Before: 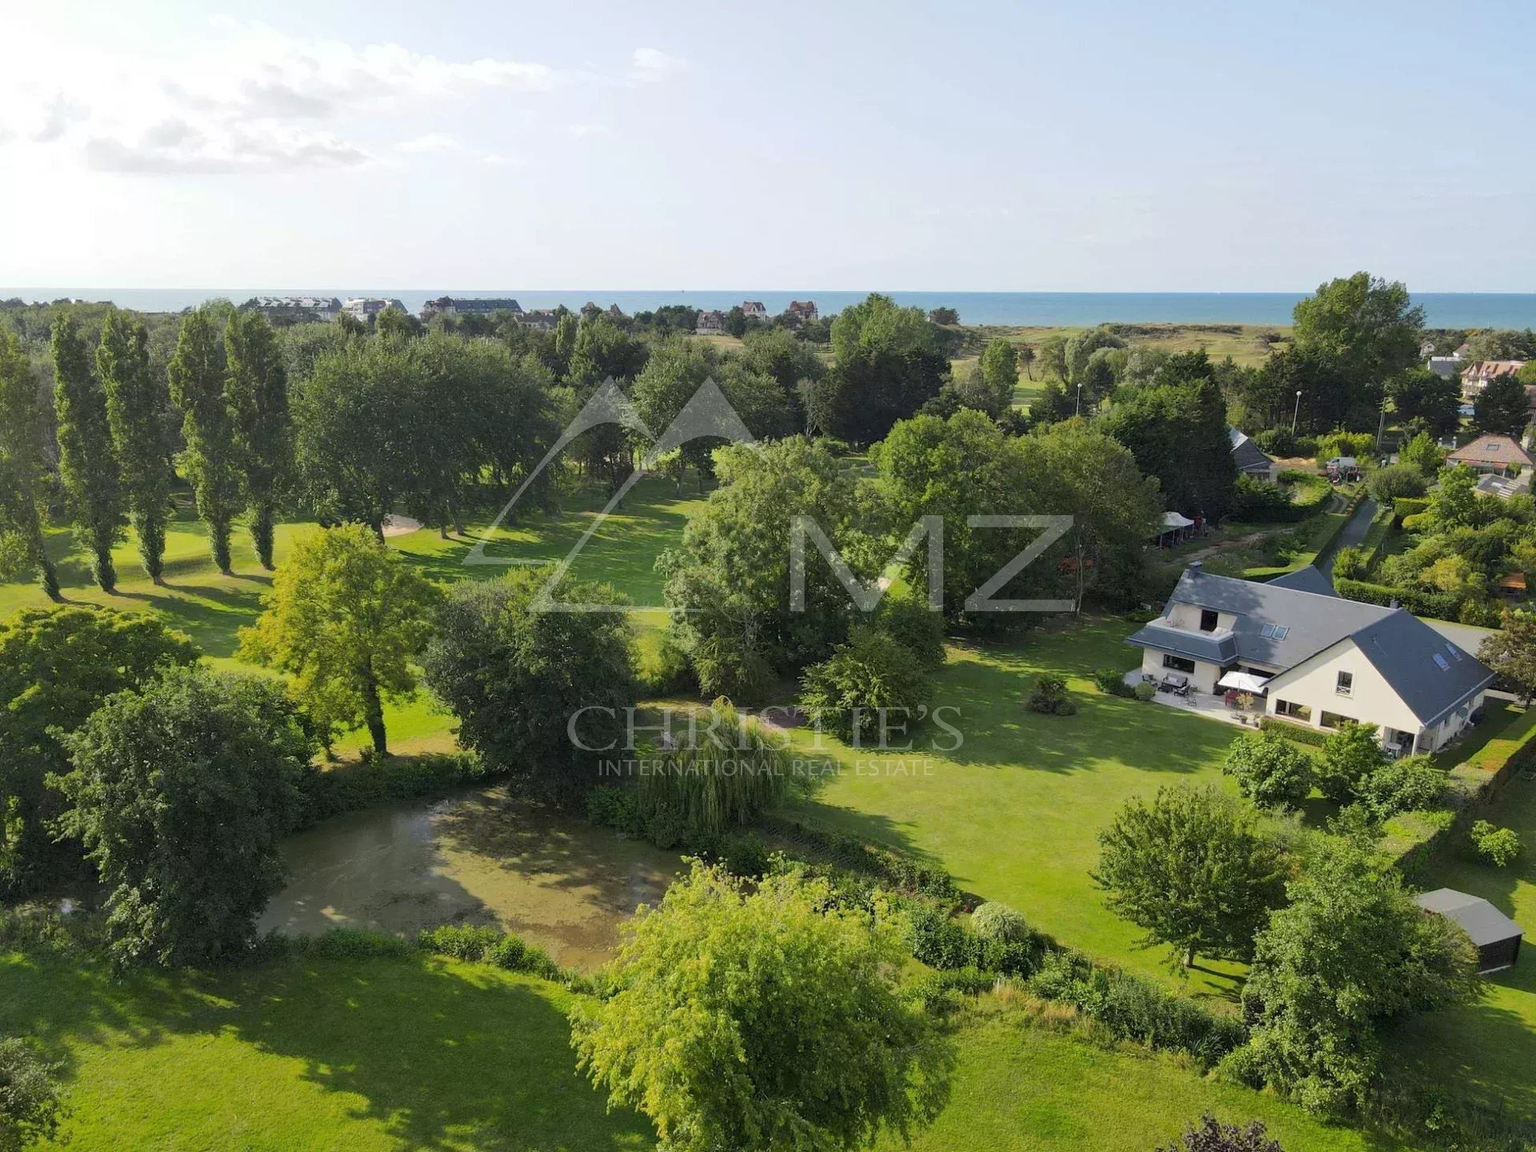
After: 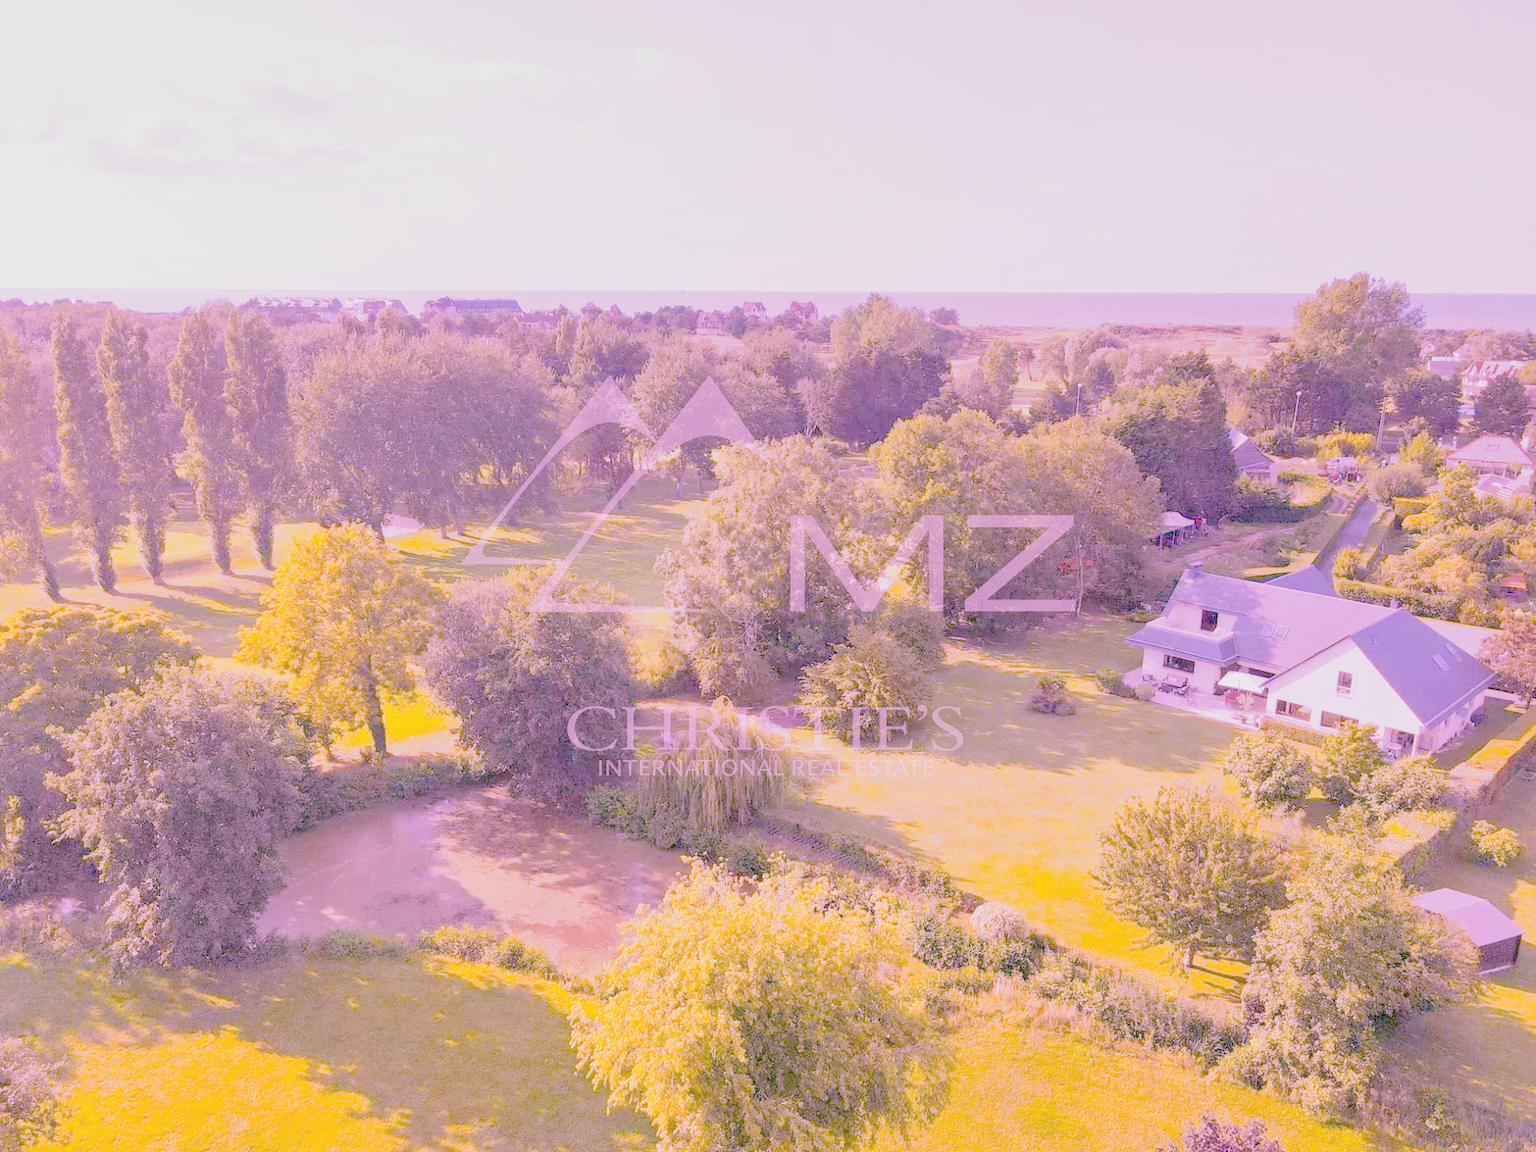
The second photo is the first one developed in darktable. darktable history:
raw chromatic aberrations: on, module defaults
exposure: black level correction 0.001, exposure 0.5 EV, compensate exposure bias true, compensate highlight preservation false
filmic rgb: black relative exposure -7.65 EV, white relative exposure 4.56 EV, hardness 3.61
highlight reconstruction: method reconstruct color, iterations 1, diameter of reconstruction 64 px
hot pixels: on, module defaults
lens correction: scale 1.01, crop 1, focal 85, aperture 2.8, distance 10.02, camera "Canon EOS RP", lens "Canon RF 85mm F2 MACRO IS STM"
raw denoise: x [[0, 0.25, 0.5, 0.75, 1] ×4]
tone equalizer "mask blending: all purposes": on, module defaults
white balance: red 1.943, blue 1.803
local contrast: detail 130%
color balance rgb: linear chroma grading › global chroma 15%, perceptual saturation grading › global saturation 30%
color zones: curves: ch0 [(0.068, 0.464) (0.25, 0.5) (0.48, 0.508) (0.75, 0.536) (0.886, 0.476) (0.967, 0.456)]; ch1 [(0.066, 0.456) (0.25, 0.5) (0.616, 0.508) (0.746, 0.56) (0.934, 0.444)]
